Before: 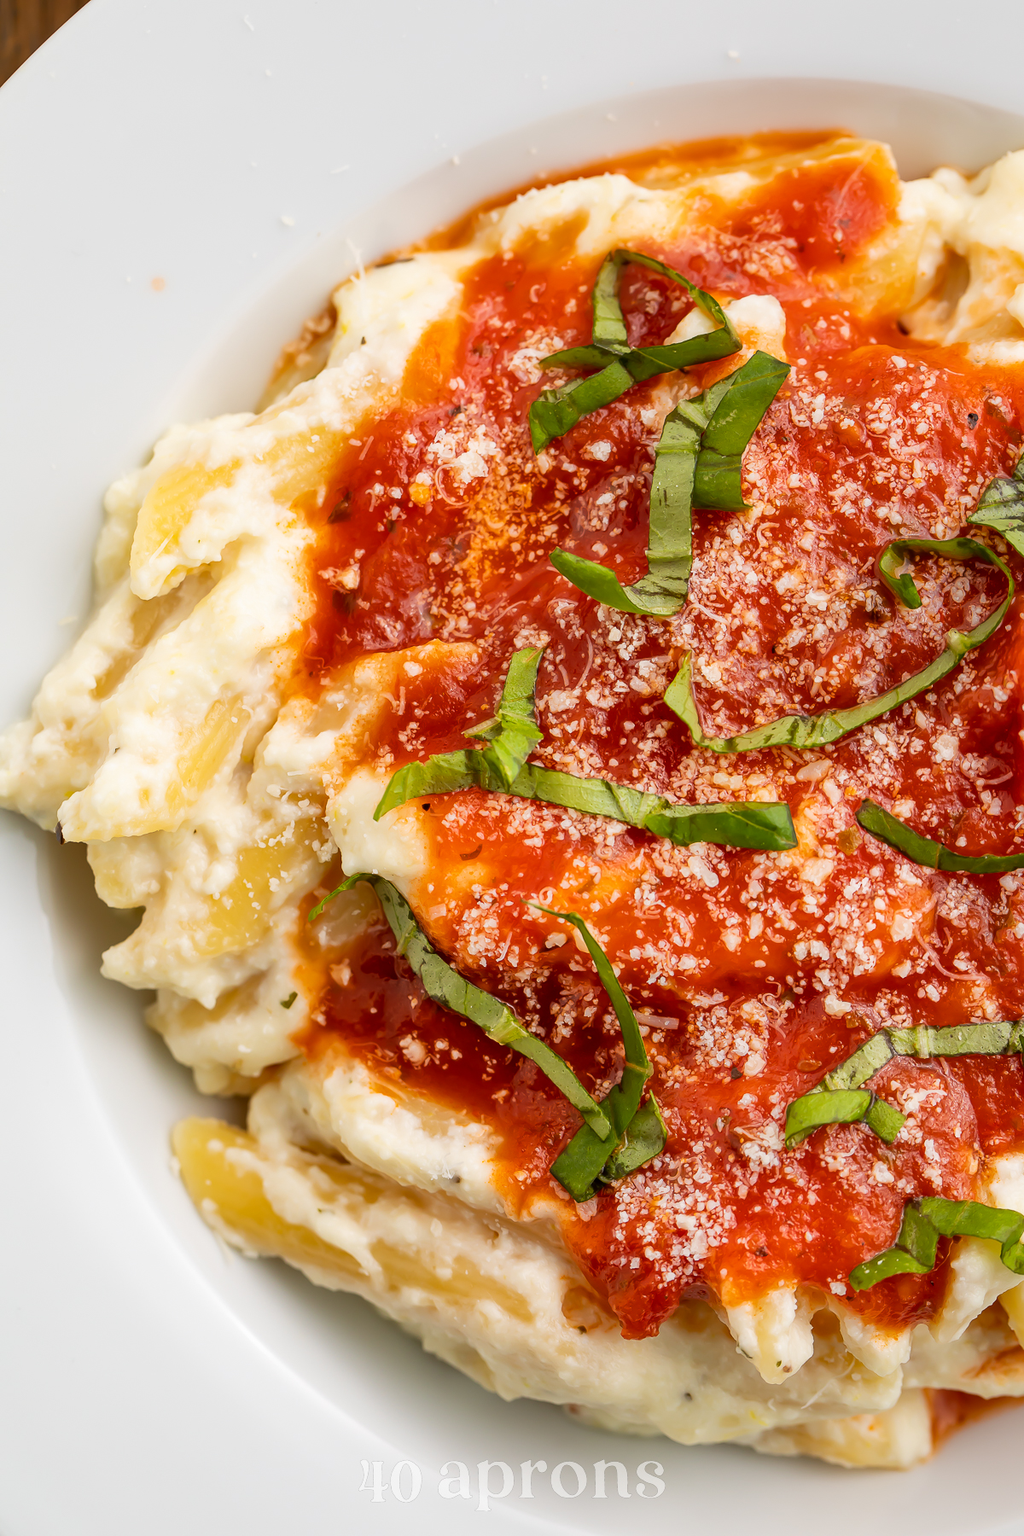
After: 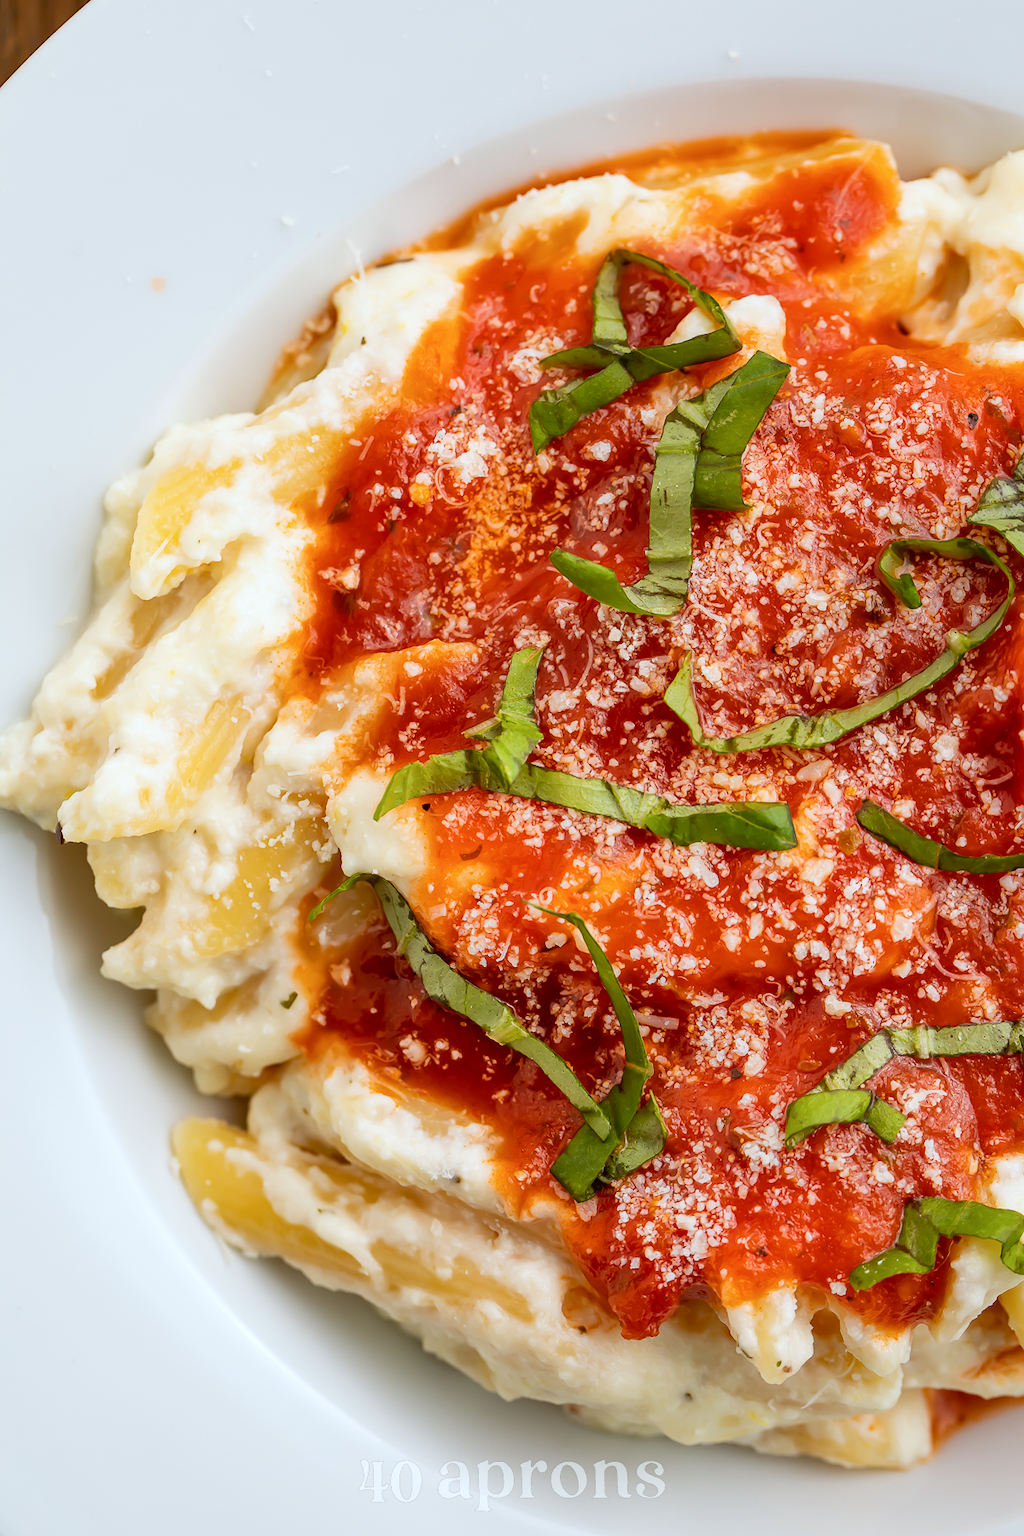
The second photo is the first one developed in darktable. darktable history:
color correction: highlights a* -3.09, highlights b* -6.86, shadows a* 3.07, shadows b* 5.76
